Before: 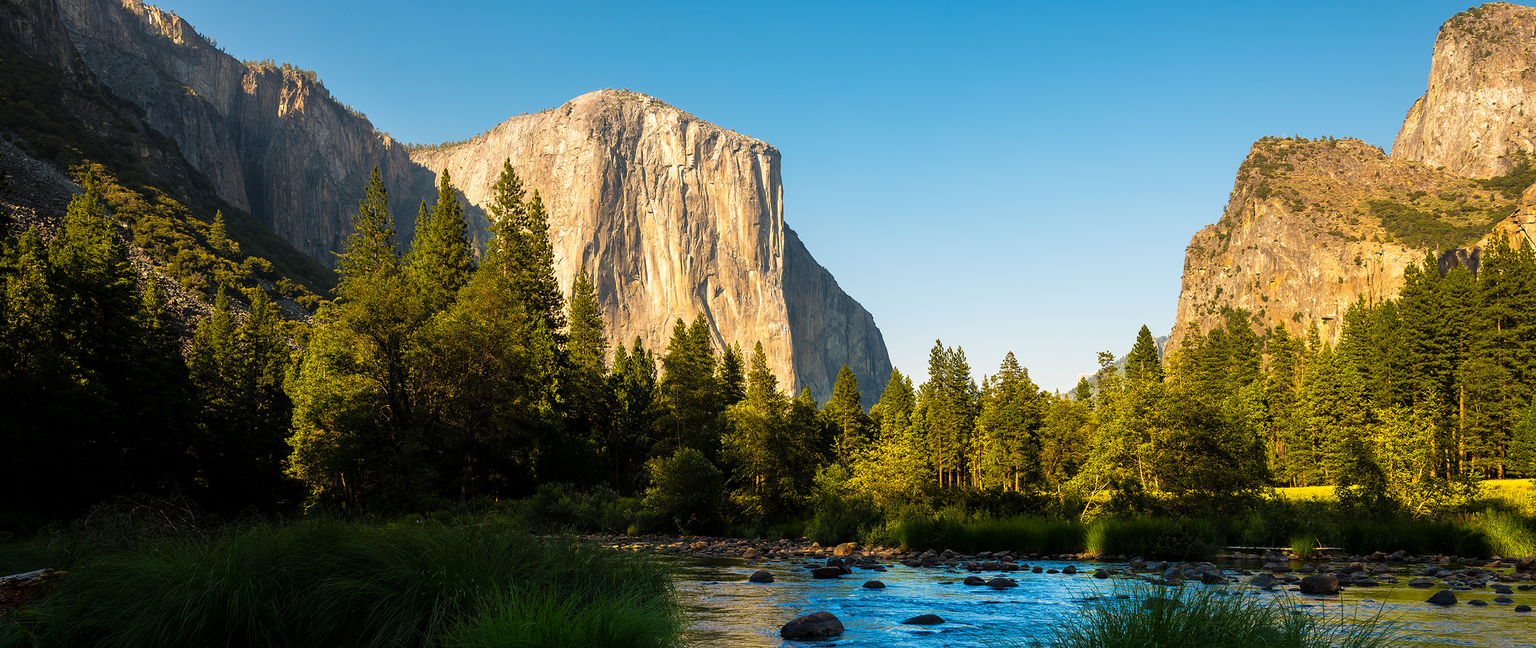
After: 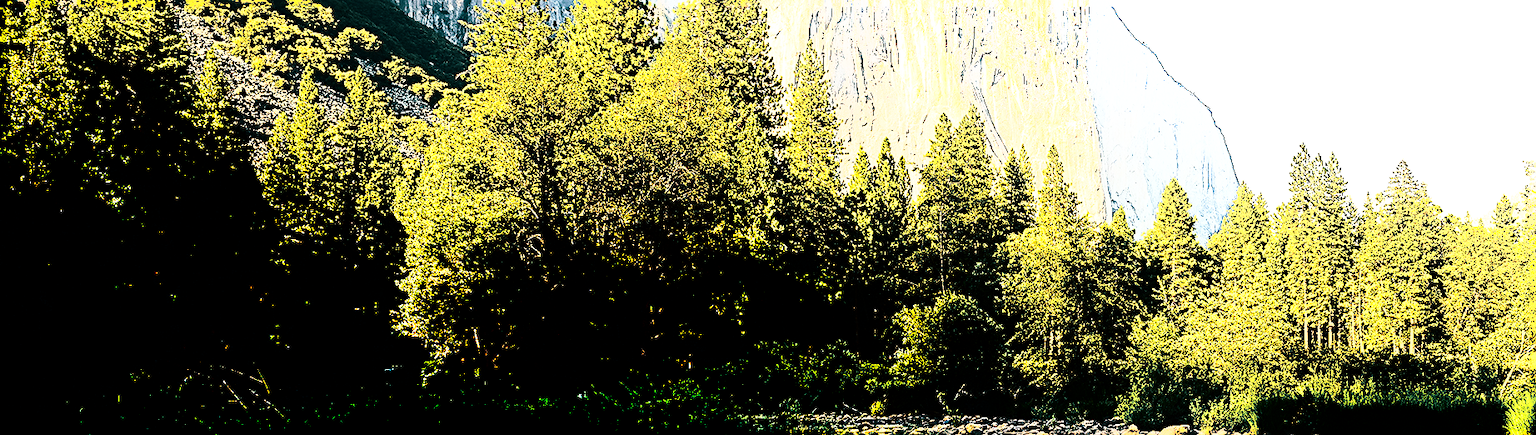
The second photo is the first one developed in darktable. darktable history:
contrast brightness saturation: contrast 0.93, brightness 0.2
shadows and highlights: shadows -90, highlights 90, soften with gaussian
base curve: curves: ch0 [(0, 0) (0.032, 0.025) (0.121, 0.166) (0.206, 0.329) (0.605, 0.79) (1, 1)], preserve colors none
split-toning: shadows › hue 186.43°, highlights › hue 49.29°, compress 30.29%
exposure: black level correction 0, exposure 1.741 EV, compensate exposure bias true, compensate highlight preservation false
crop: top 36.498%, right 27.964%, bottom 14.995%
sharpen: radius 3.025, amount 0.757
